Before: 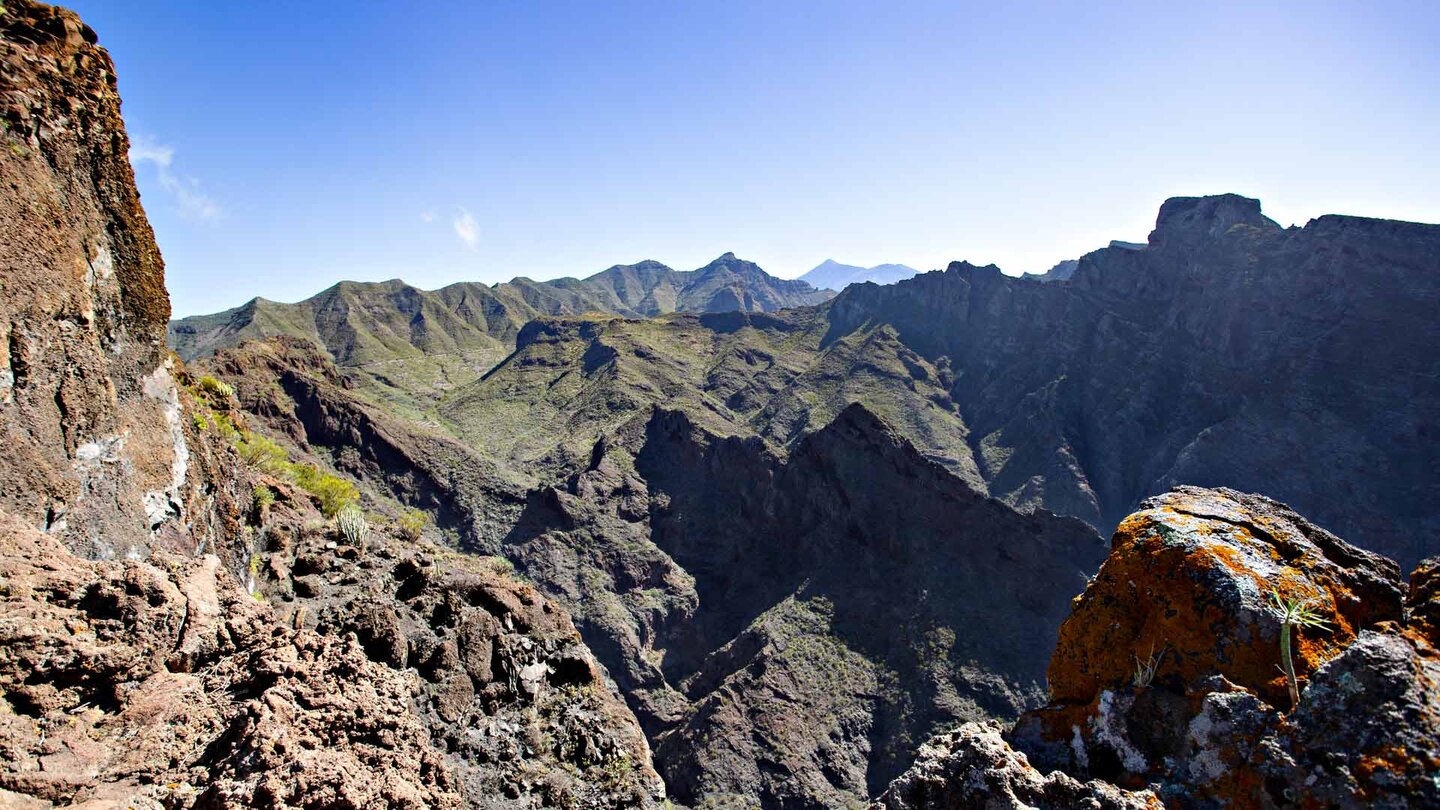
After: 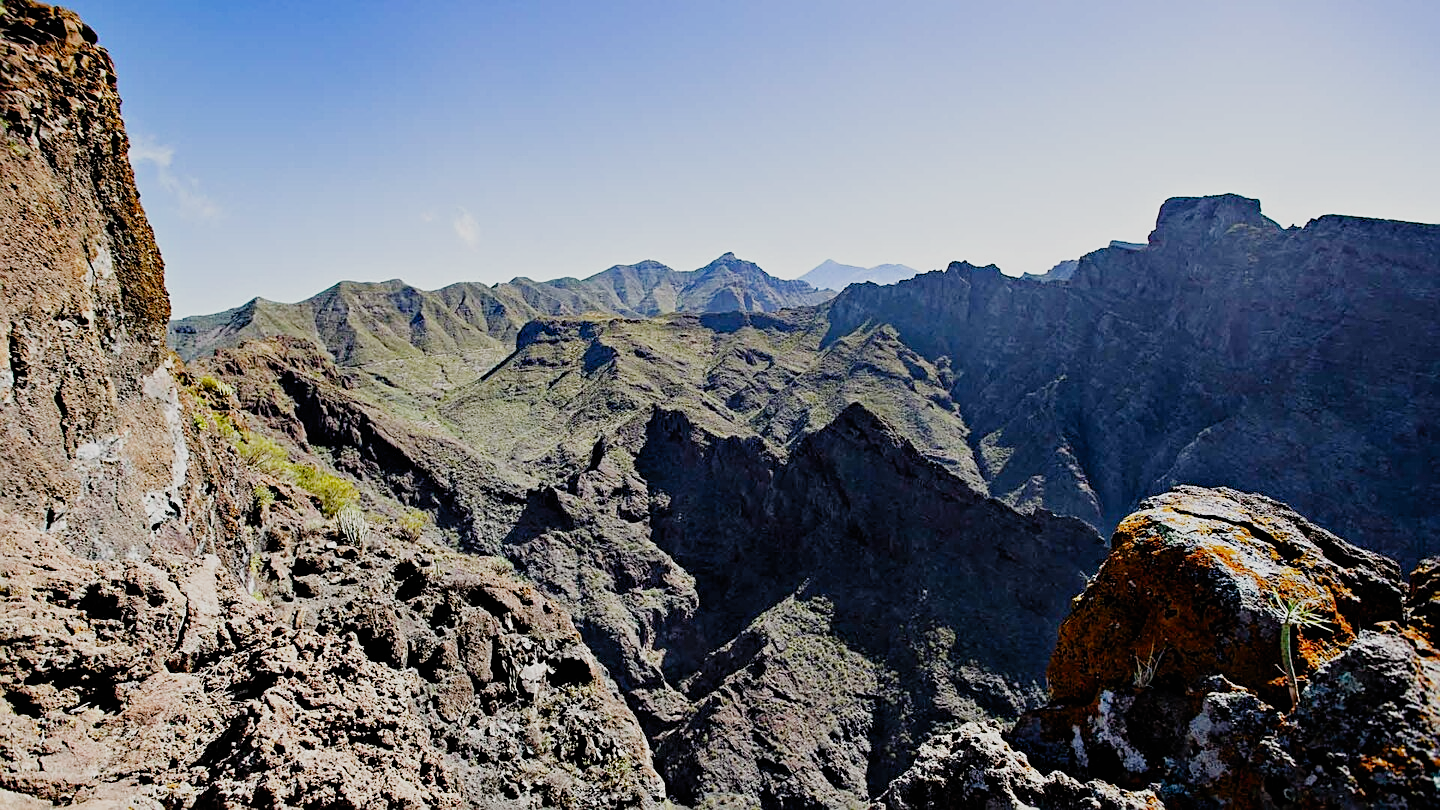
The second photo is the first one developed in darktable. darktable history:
sharpen: on, module defaults
filmic rgb: black relative exposure -7.65 EV, white relative exposure 4.56 EV, threshold 3.02 EV, hardness 3.61, preserve chrominance no, color science v5 (2021), enable highlight reconstruction true
levels: levels [0, 0.478, 1]
